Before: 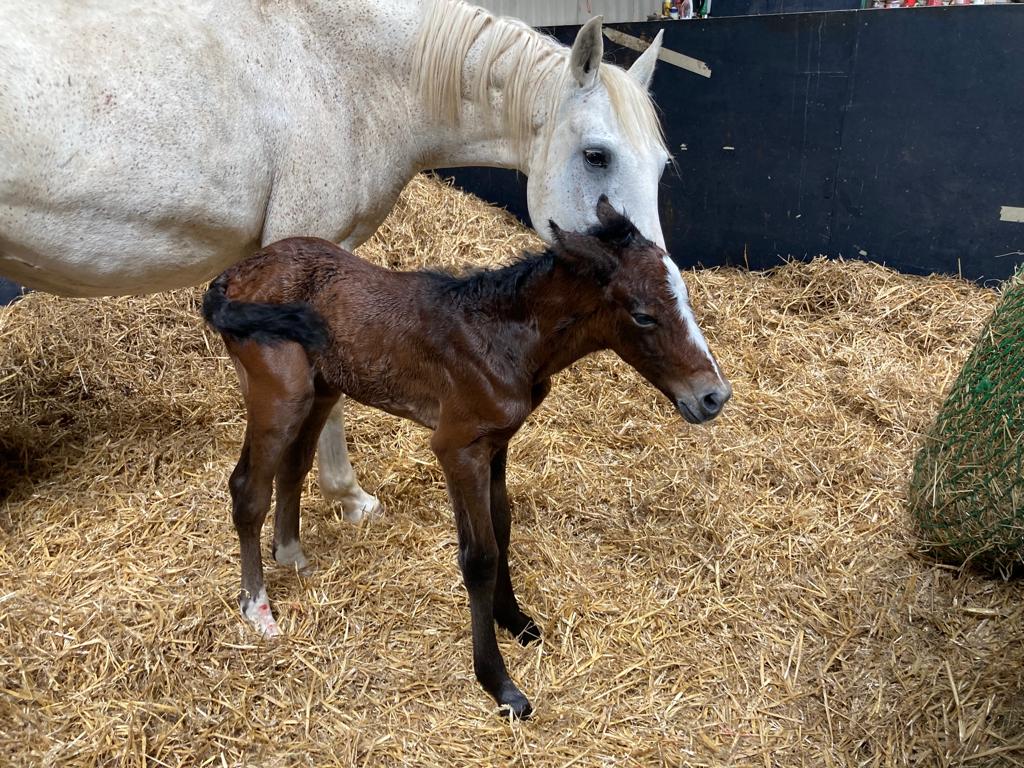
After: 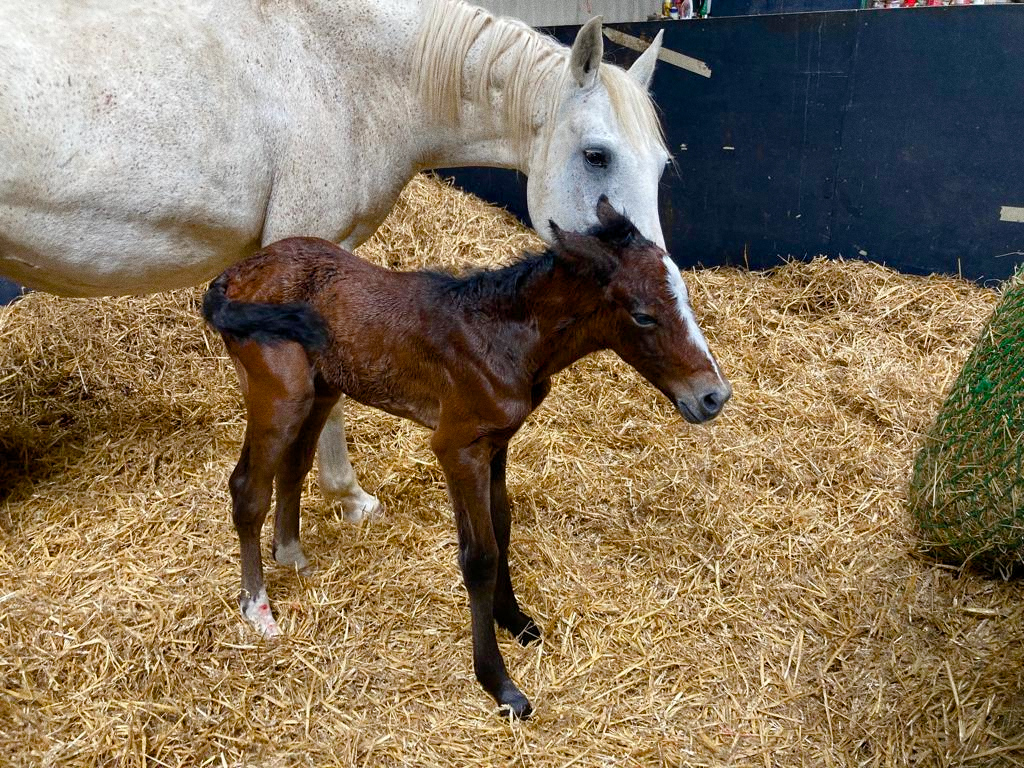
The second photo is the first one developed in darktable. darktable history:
color balance rgb: perceptual saturation grading › global saturation 20%, perceptual saturation grading › highlights -25%, perceptual saturation grading › shadows 50%
grain: coarseness 0.09 ISO
